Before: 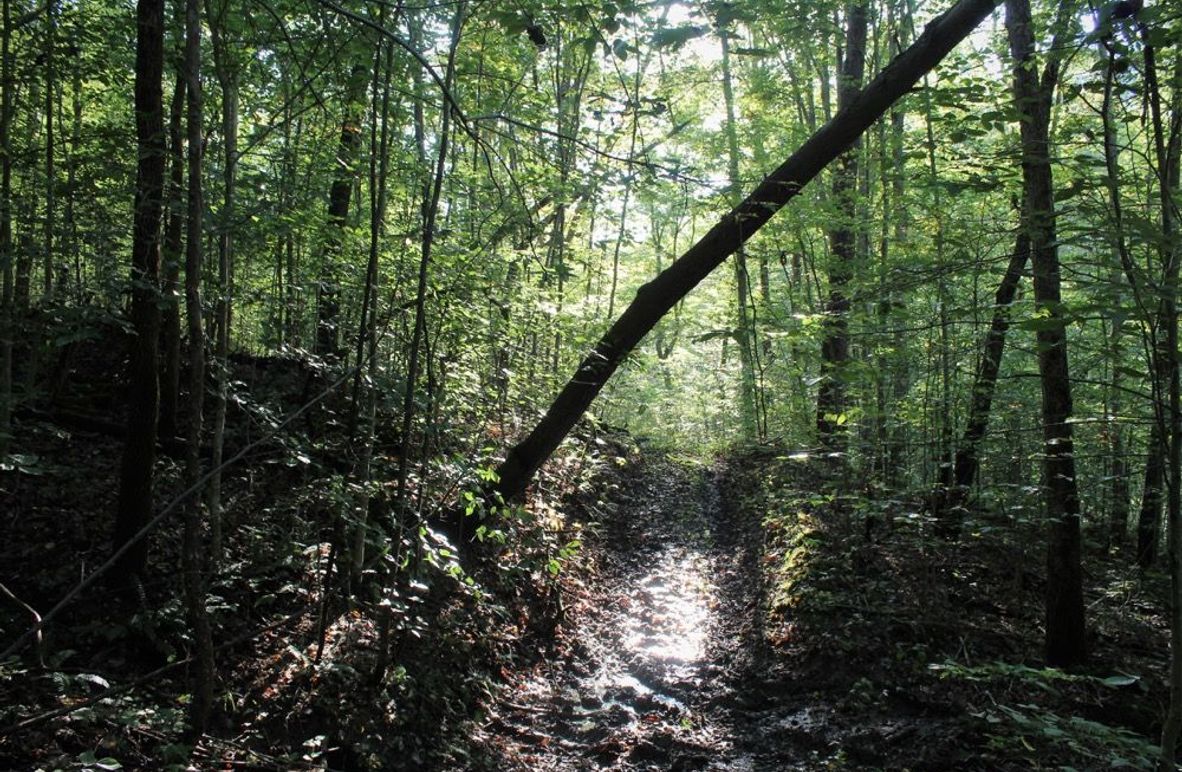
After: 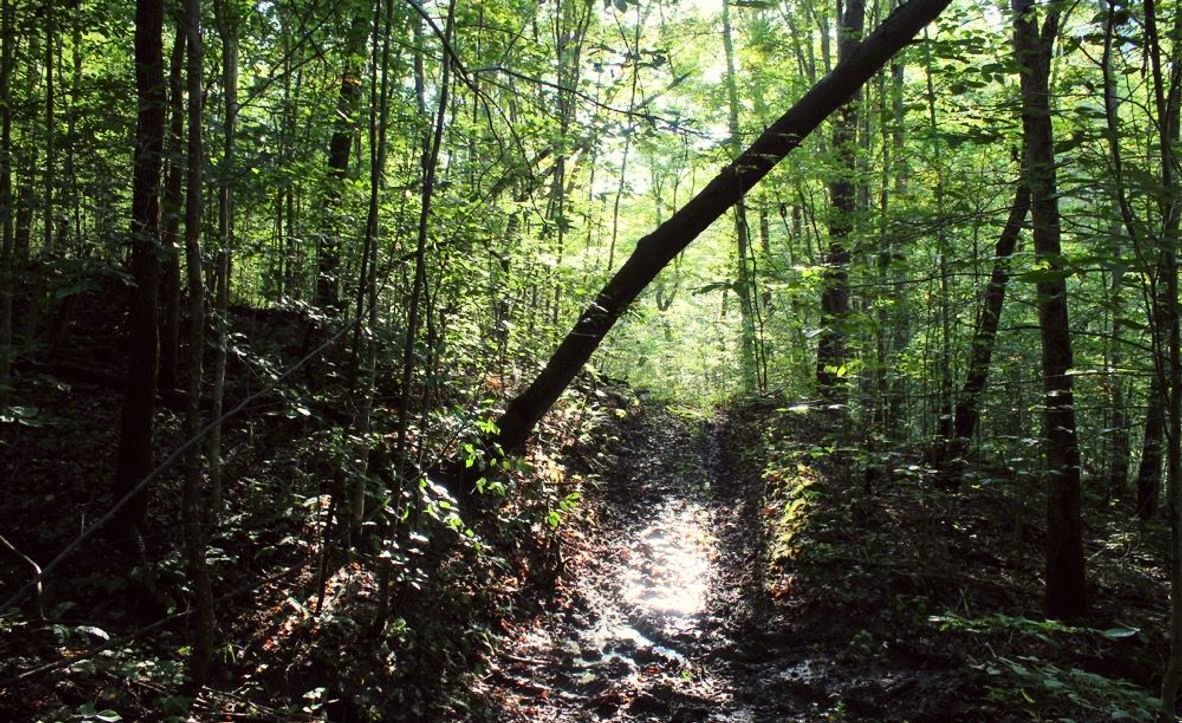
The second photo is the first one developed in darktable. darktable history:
contrast brightness saturation: contrast 0.23, brightness 0.1, saturation 0.29
color correction: highlights a* -0.95, highlights b* 4.5, shadows a* 3.55
crop and rotate: top 6.25%
